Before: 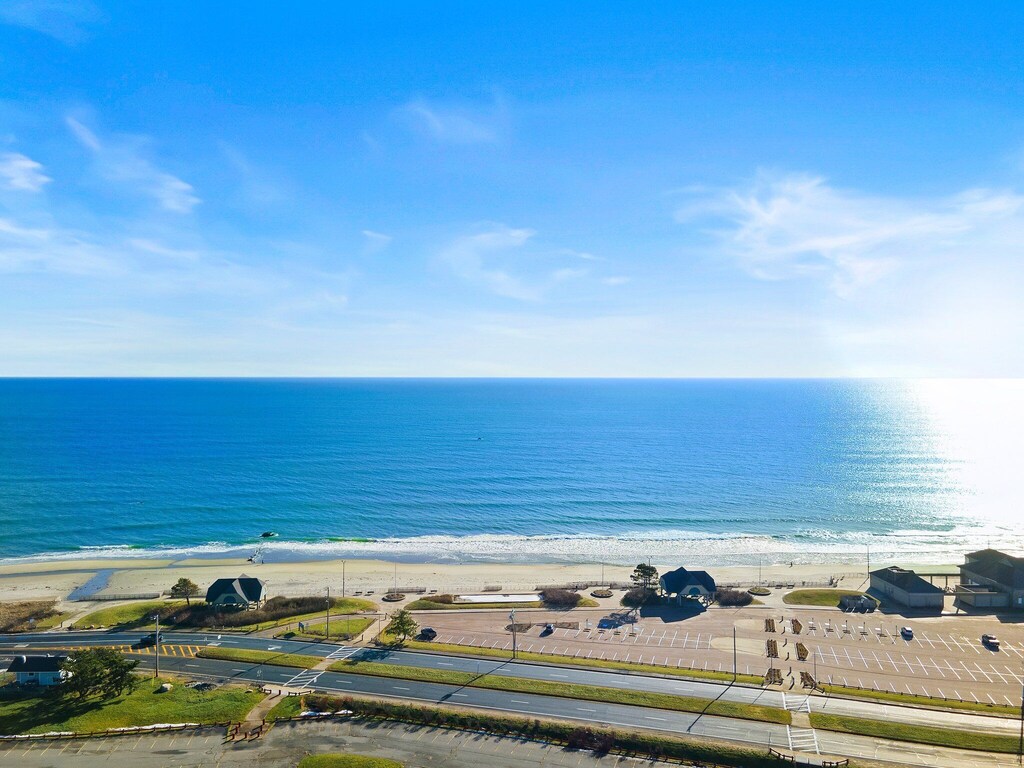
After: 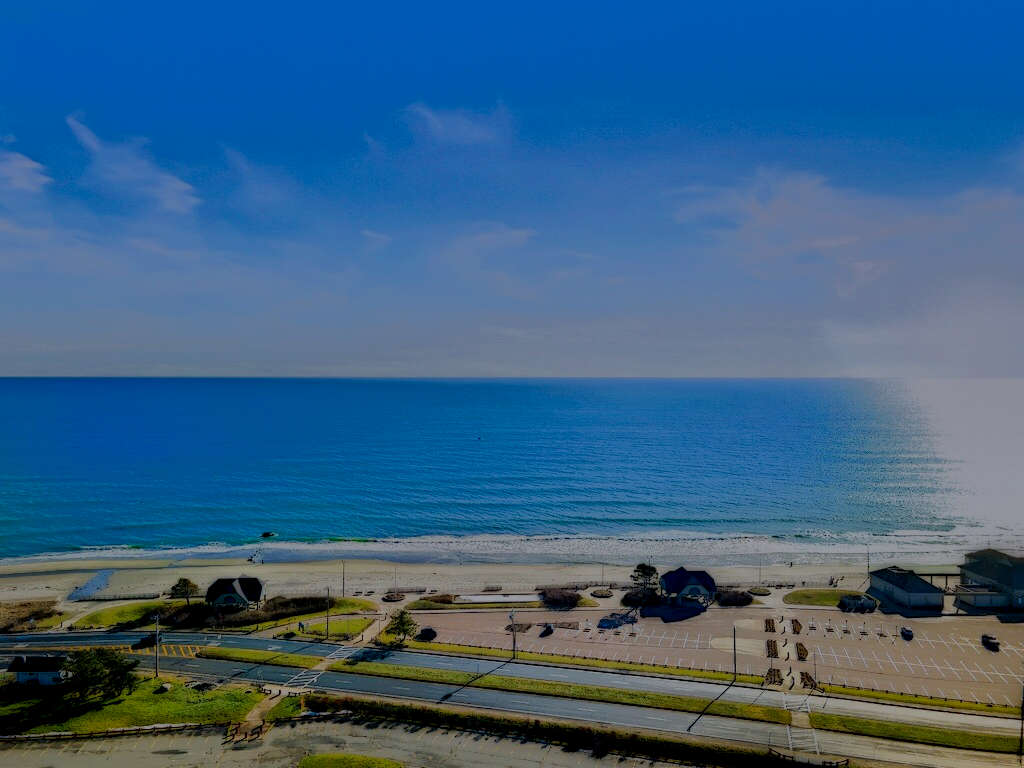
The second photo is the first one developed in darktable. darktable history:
filmic rgb: black relative exposure -7.65 EV, white relative exposure 4.56 EV, hardness 3.61
shadows and highlights: shadows color adjustment 97.66%, soften with gaussian
color contrast: green-magenta contrast 1.1, blue-yellow contrast 1.1, unbound 0
local contrast: highlights 0%, shadows 198%, detail 164%, midtone range 0.001
graduated density: hue 238.83°, saturation 50%
tone equalizer: -8 EV -0.002 EV, -7 EV 0.005 EV, -6 EV -0.008 EV, -5 EV 0.007 EV, -4 EV -0.042 EV, -3 EV -0.233 EV, -2 EV -0.662 EV, -1 EV -0.983 EV, +0 EV -0.969 EV, smoothing diameter 2%, edges refinement/feathering 20, mask exposure compensation -1.57 EV, filter diffusion 5
